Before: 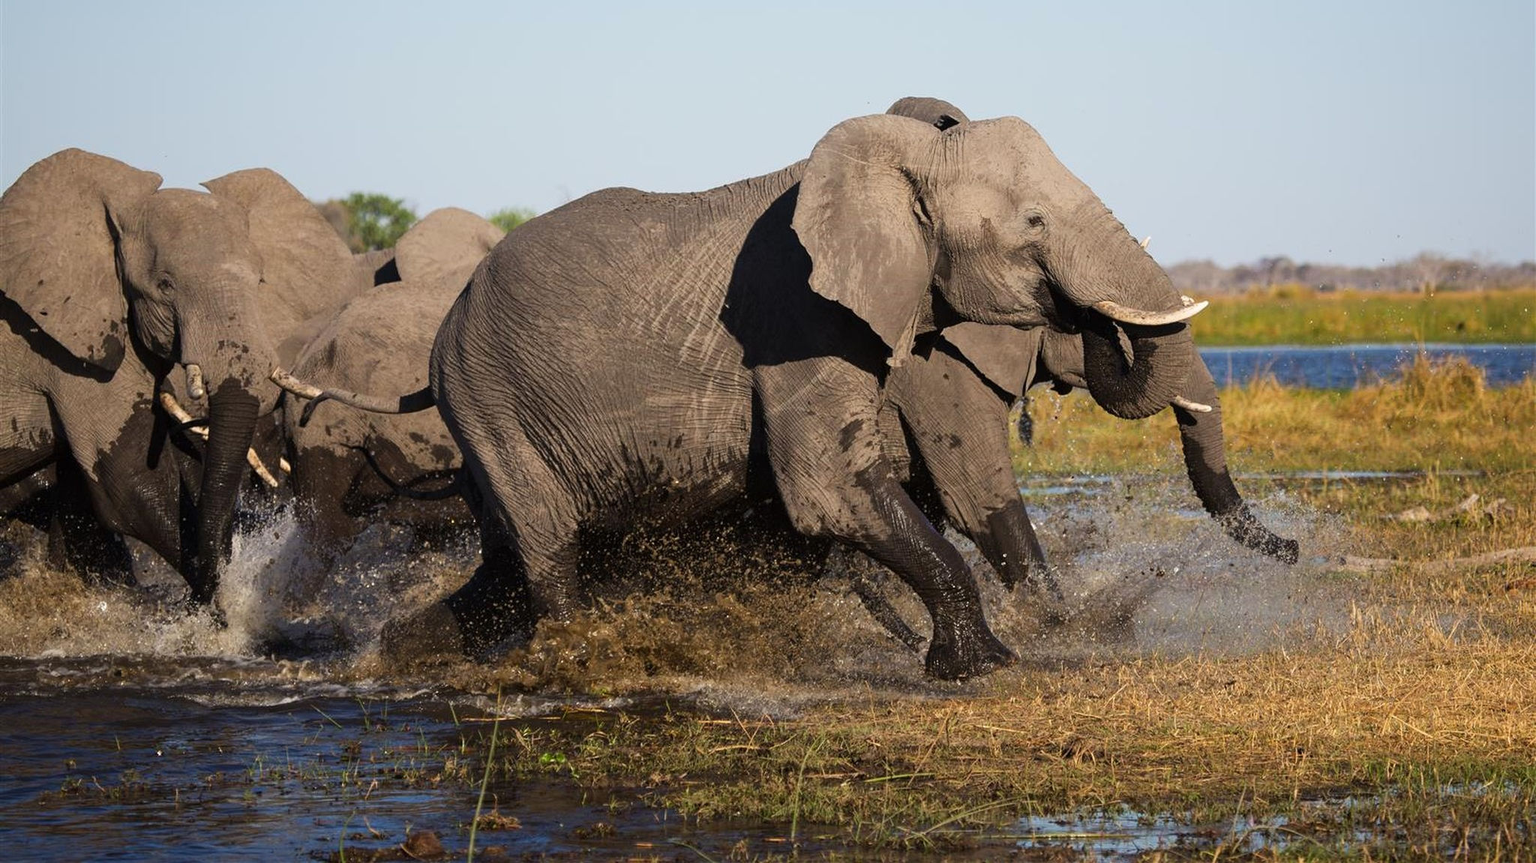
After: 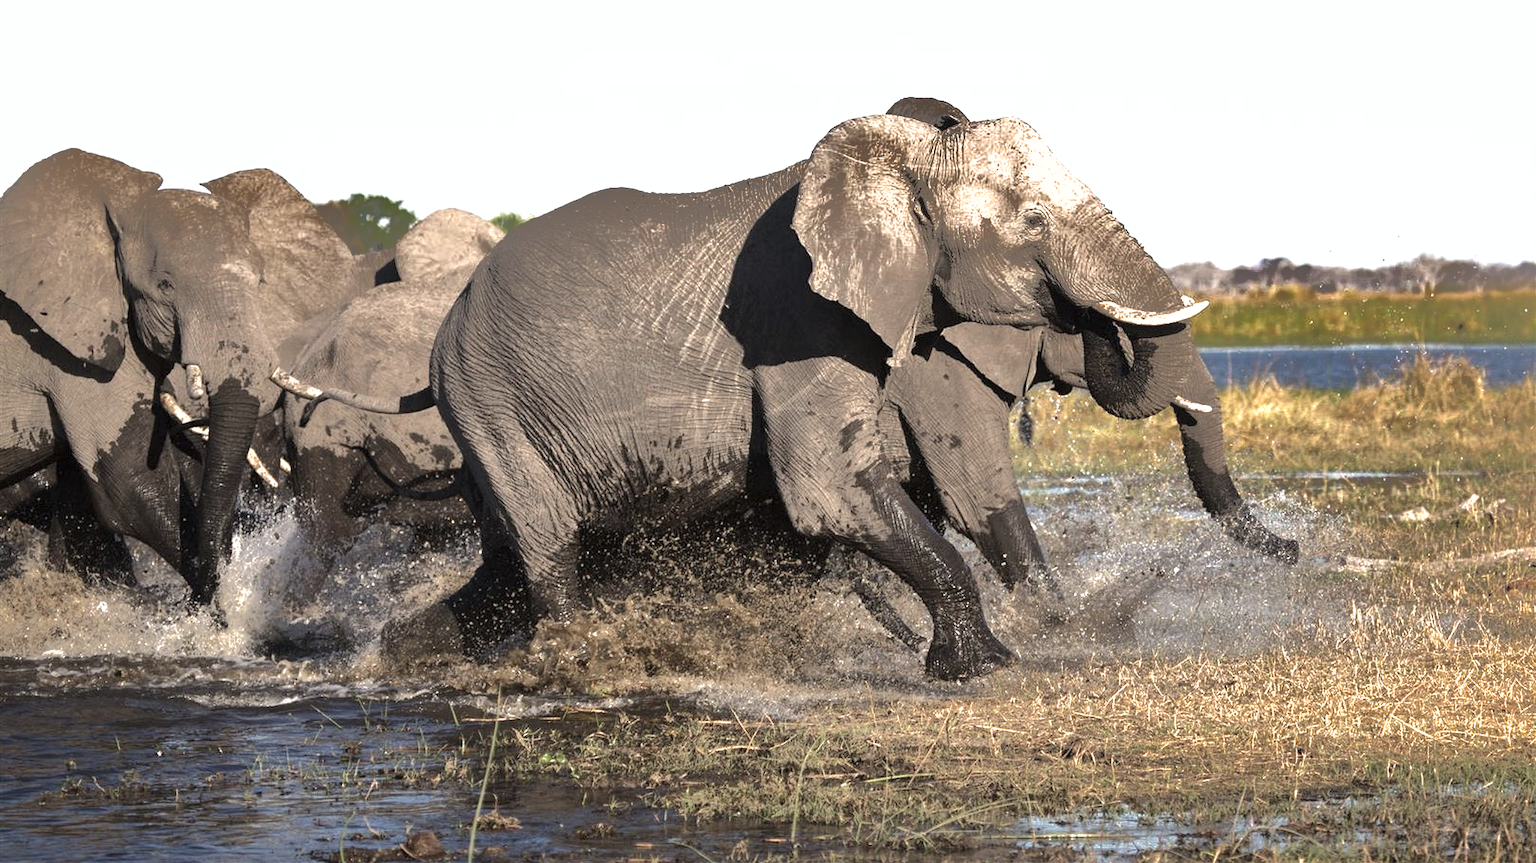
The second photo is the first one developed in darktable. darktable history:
exposure: black level correction 0, exposure 1.2 EV, compensate exposure bias true, compensate highlight preservation false
shadows and highlights: shadows -19.91, highlights -73.15
rotate and perspective: automatic cropping original format, crop left 0, crop top 0
color zones: curves: ch1 [(0, 0.292) (0.001, 0.292) (0.2, 0.264) (0.4, 0.248) (0.6, 0.248) (0.8, 0.264) (0.999, 0.292) (1, 0.292)]
